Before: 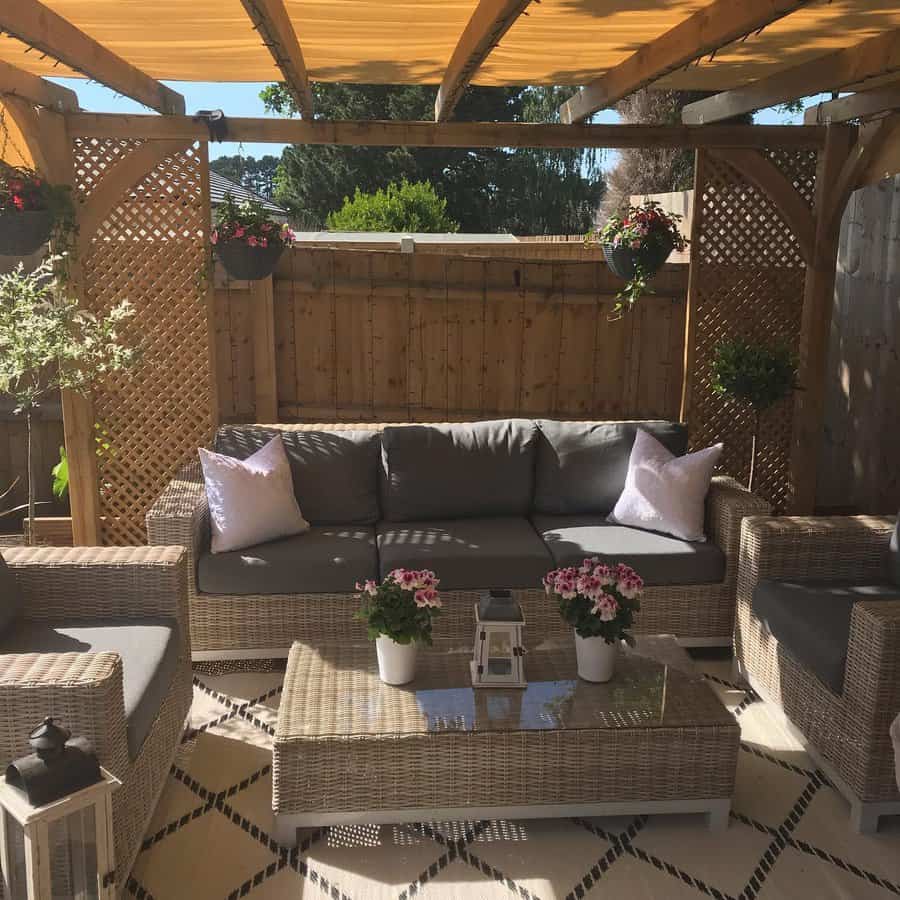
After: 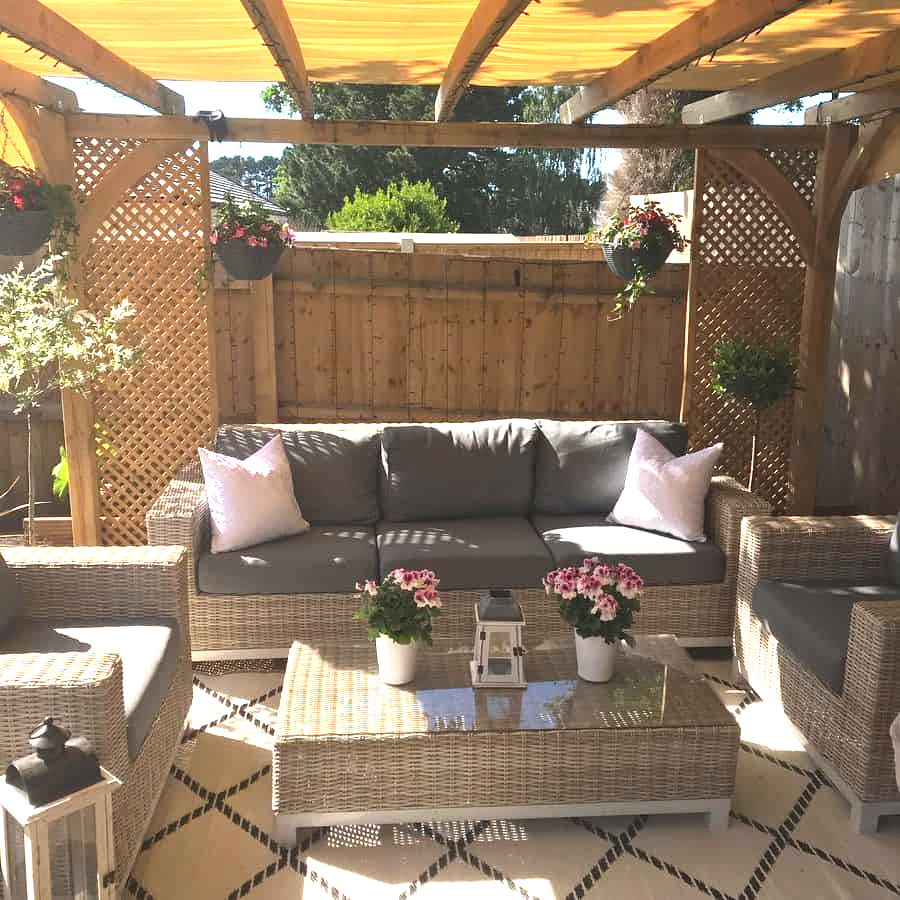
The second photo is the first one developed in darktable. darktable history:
contrast brightness saturation: contrast 0.074
exposure: black level correction 0, exposure 1.199 EV, compensate highlight preservation false
